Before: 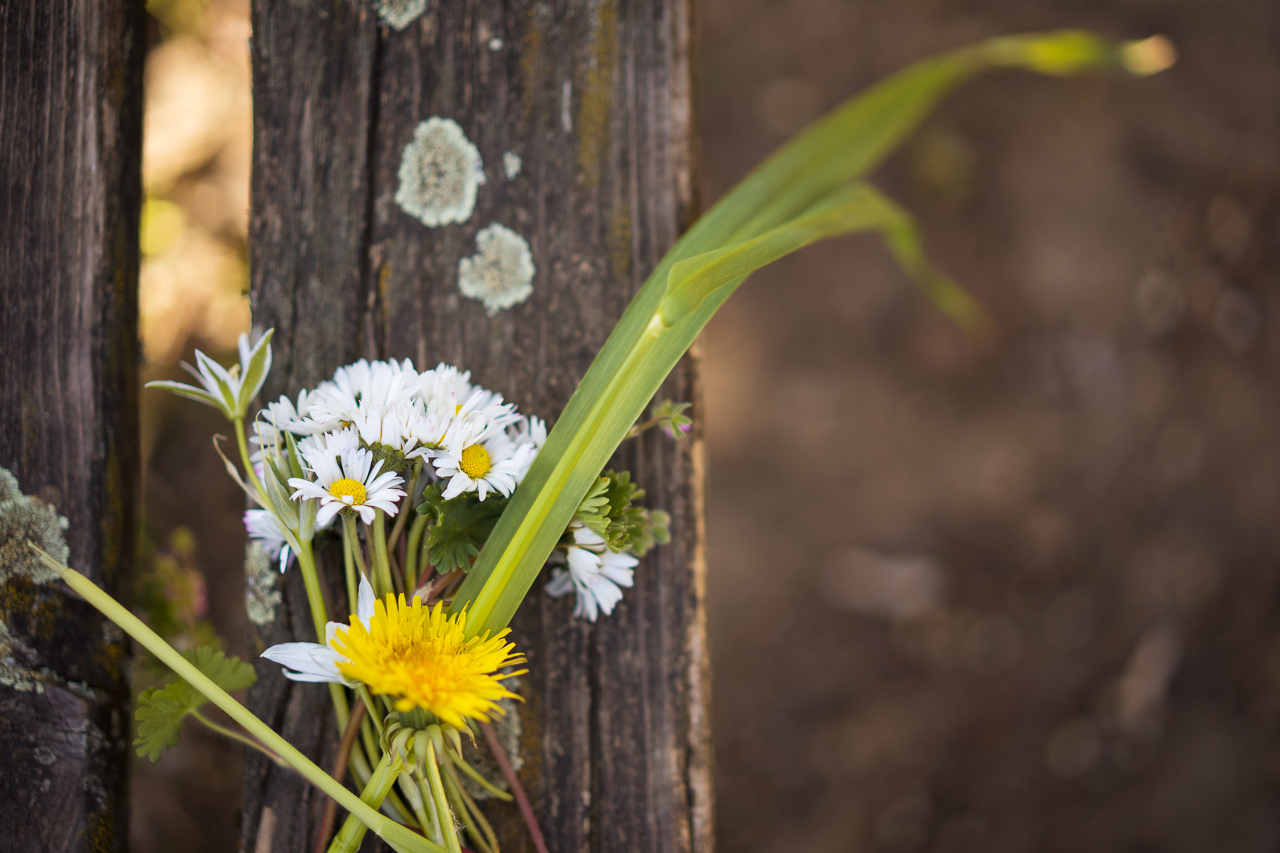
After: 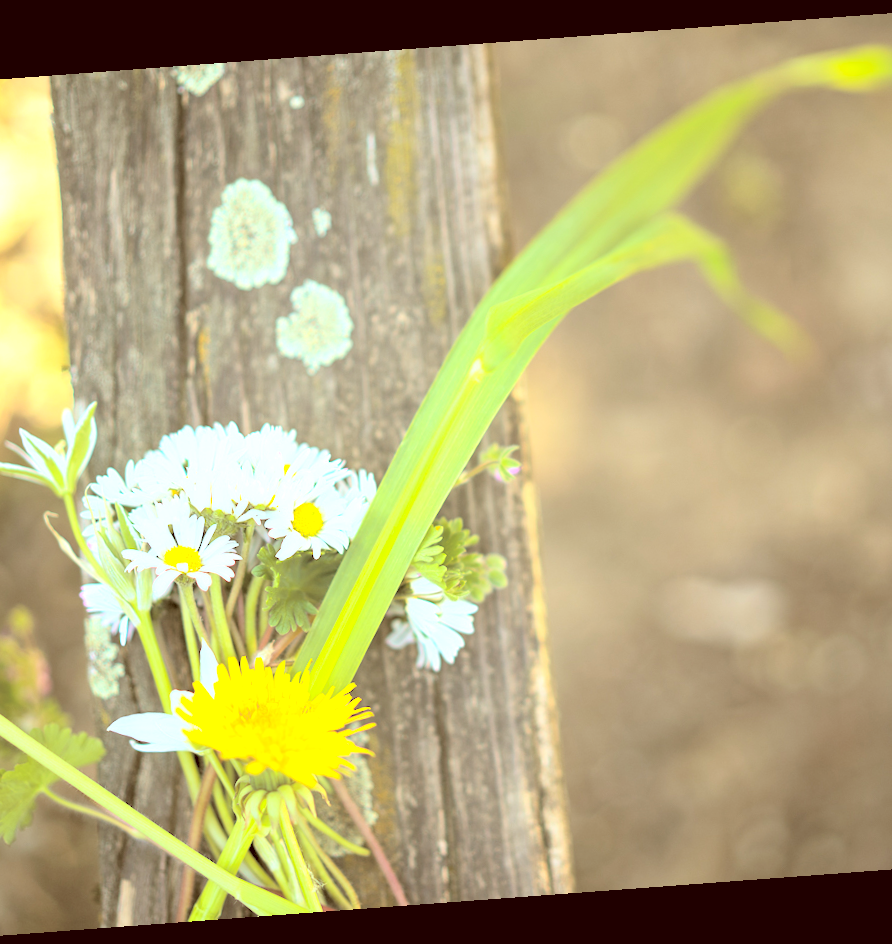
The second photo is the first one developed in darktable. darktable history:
crop and rotate: left 15.055%, right 18.278%
exposure: black level correction 0.001, exposure 0.5 EV, compensate exposure bias true, compensate highlight preservation false
tone equalizer: -8 EV -0.75 EV, -7 EV -0.7 EV, -6 EV -0.6 EV, -5 EV -0.4 EV, -3 EV 0.4 EV, -2 EV 0.6 EV, -1 EV 0.7 EV, +0 EV 0.75 EV, edges refinement/feathering 500, mask exposure compensation -1.57 EV, preserve details no
rotate and perspective: rotation -4.25°, automatic cropping off
white balance: red 0.925, blue 1.046
contrast brightness saturation: brightness 1
color correction: highlights a* -5.94, highlights b* 9.48, shadows a* 10.12, shadows b* 23.94
